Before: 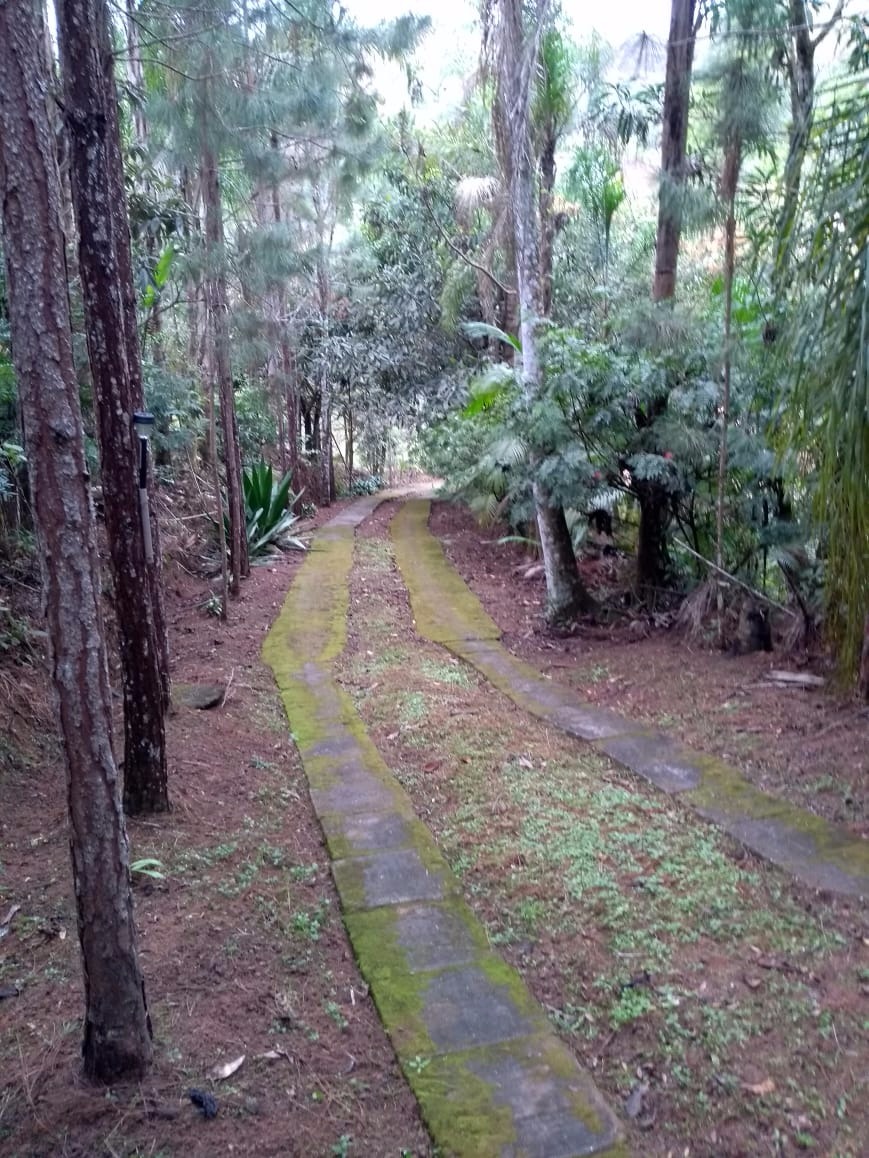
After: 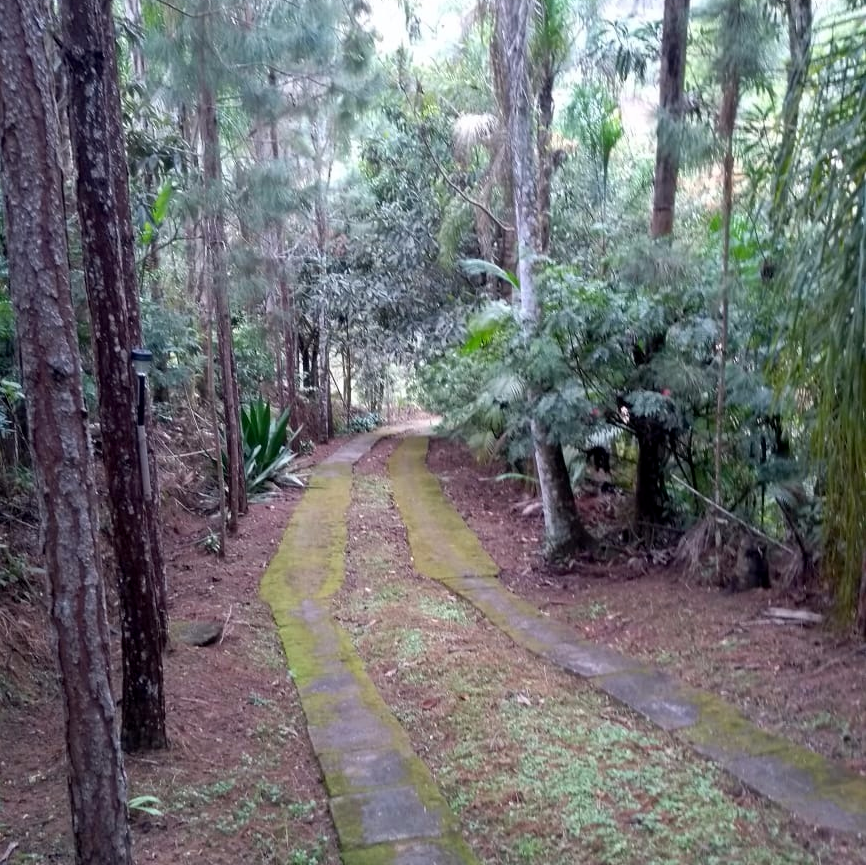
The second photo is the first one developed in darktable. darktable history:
crop: left 0.253%, top 5.483%, bottom 19.775%
exposure: black level correction 0.002, compensate highlight preservation false
